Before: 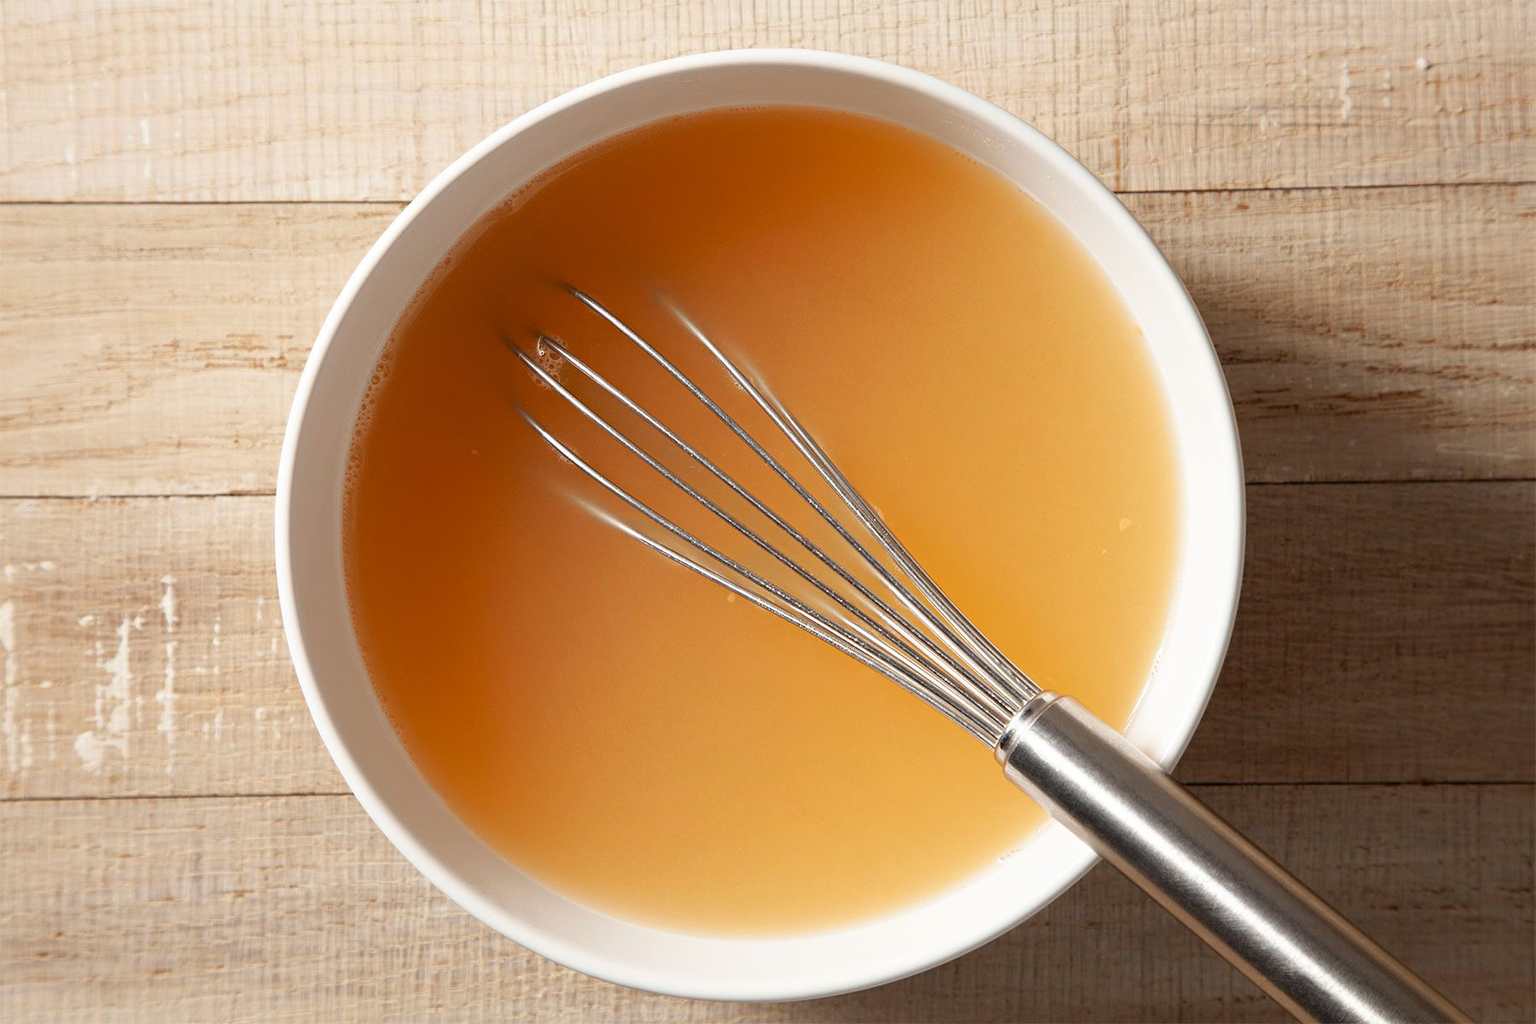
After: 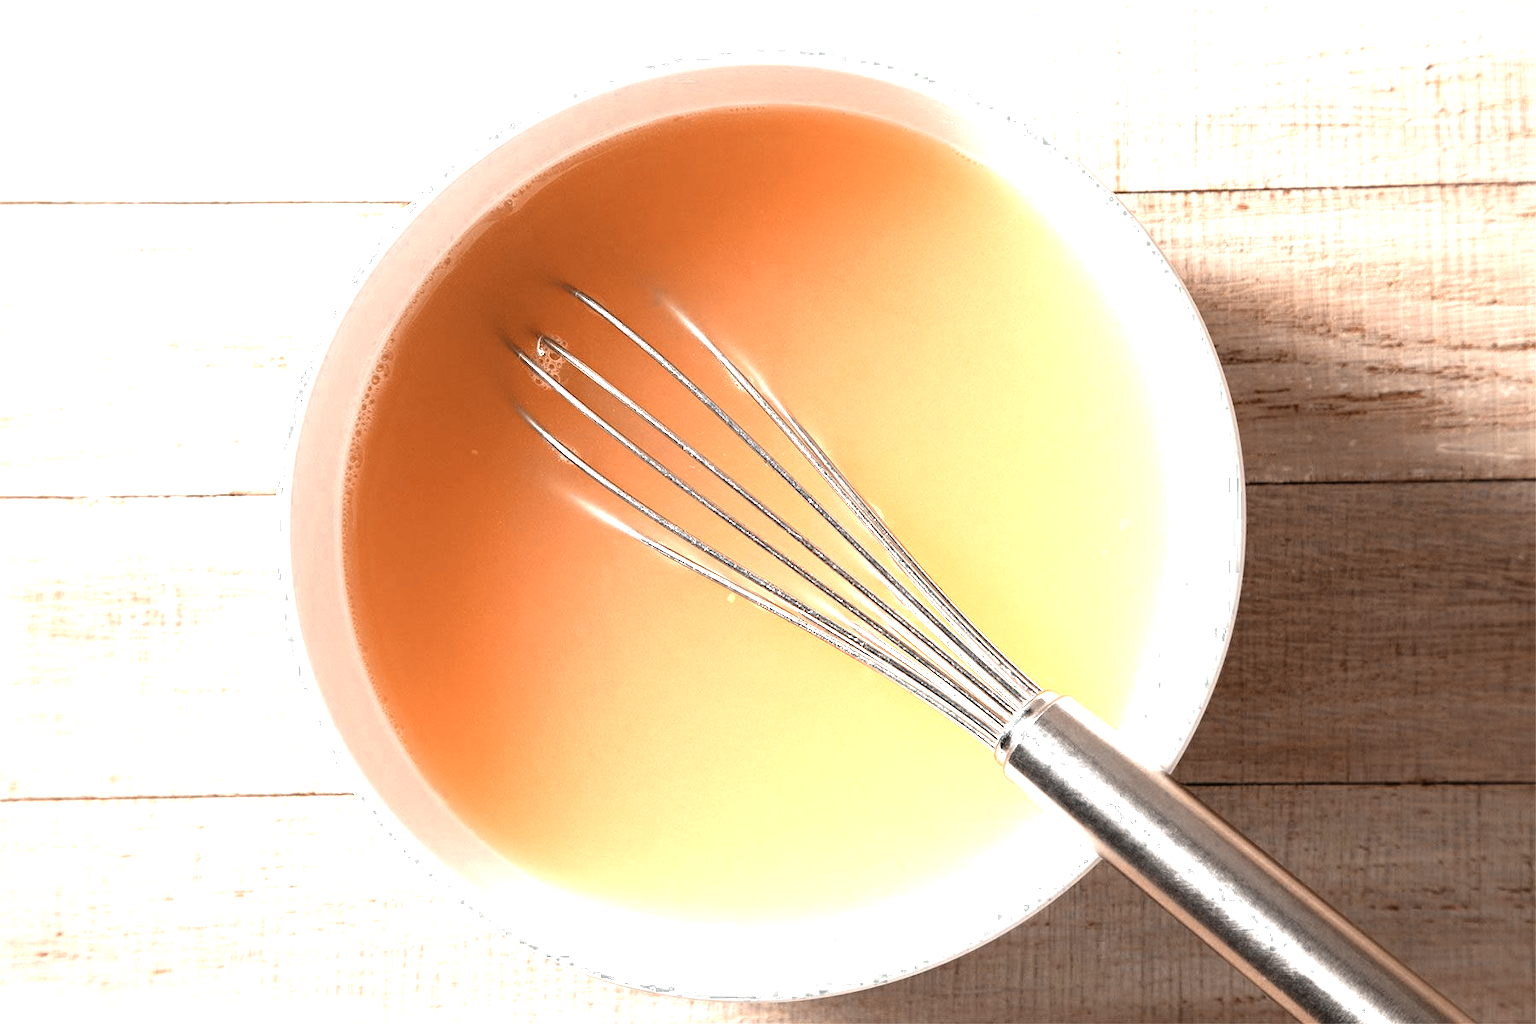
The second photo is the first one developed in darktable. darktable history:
color zones: curves: ch0 [(0.018, 0.548) (0.197, 0.654) (0.425, 0.447) (0.605, 0.658) (0.732, 0.579)]; ch1 [(0.105, 0.531) (0.224, 0.531) (0.386, 0.39) (0.618, 0.456) (0.732, 0.456) (0.956, 0.421)]; ch2 [(0.039, 0.583) (0.215, 0.465) (0.399, 0.544) (0.465, 0.548) (0.614, 0.447) (0.724, 0.43) (0.882, 0.623) (0.956, 0.632)], process mode strong
